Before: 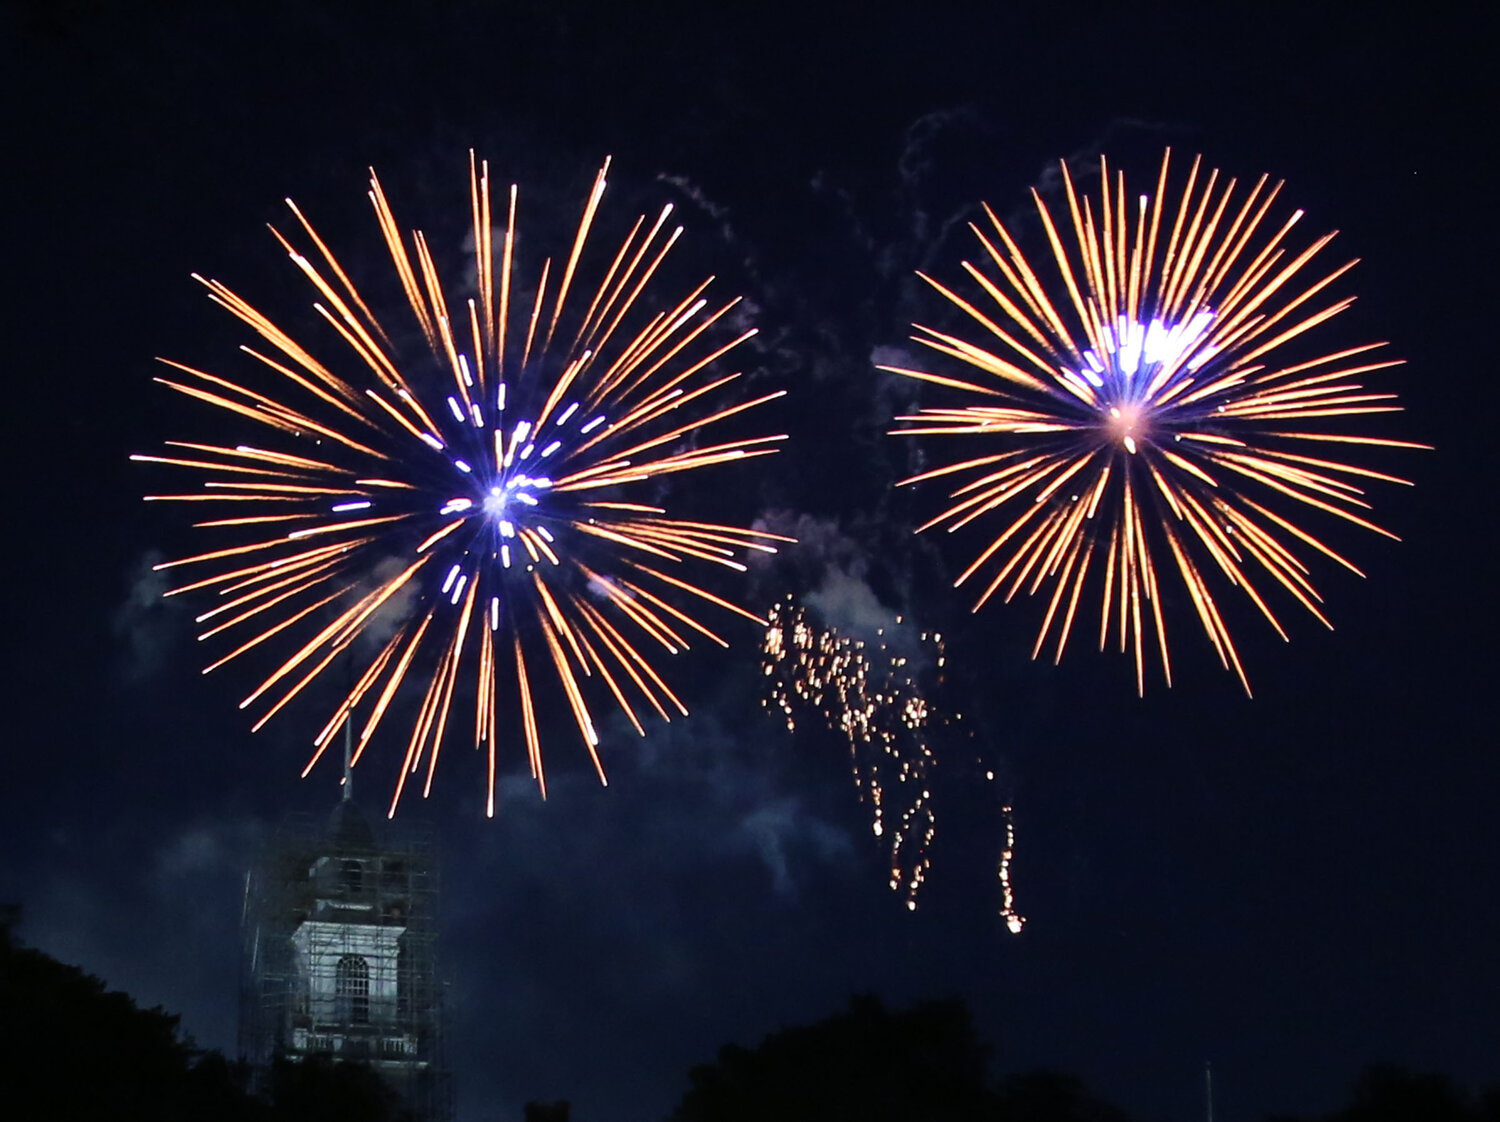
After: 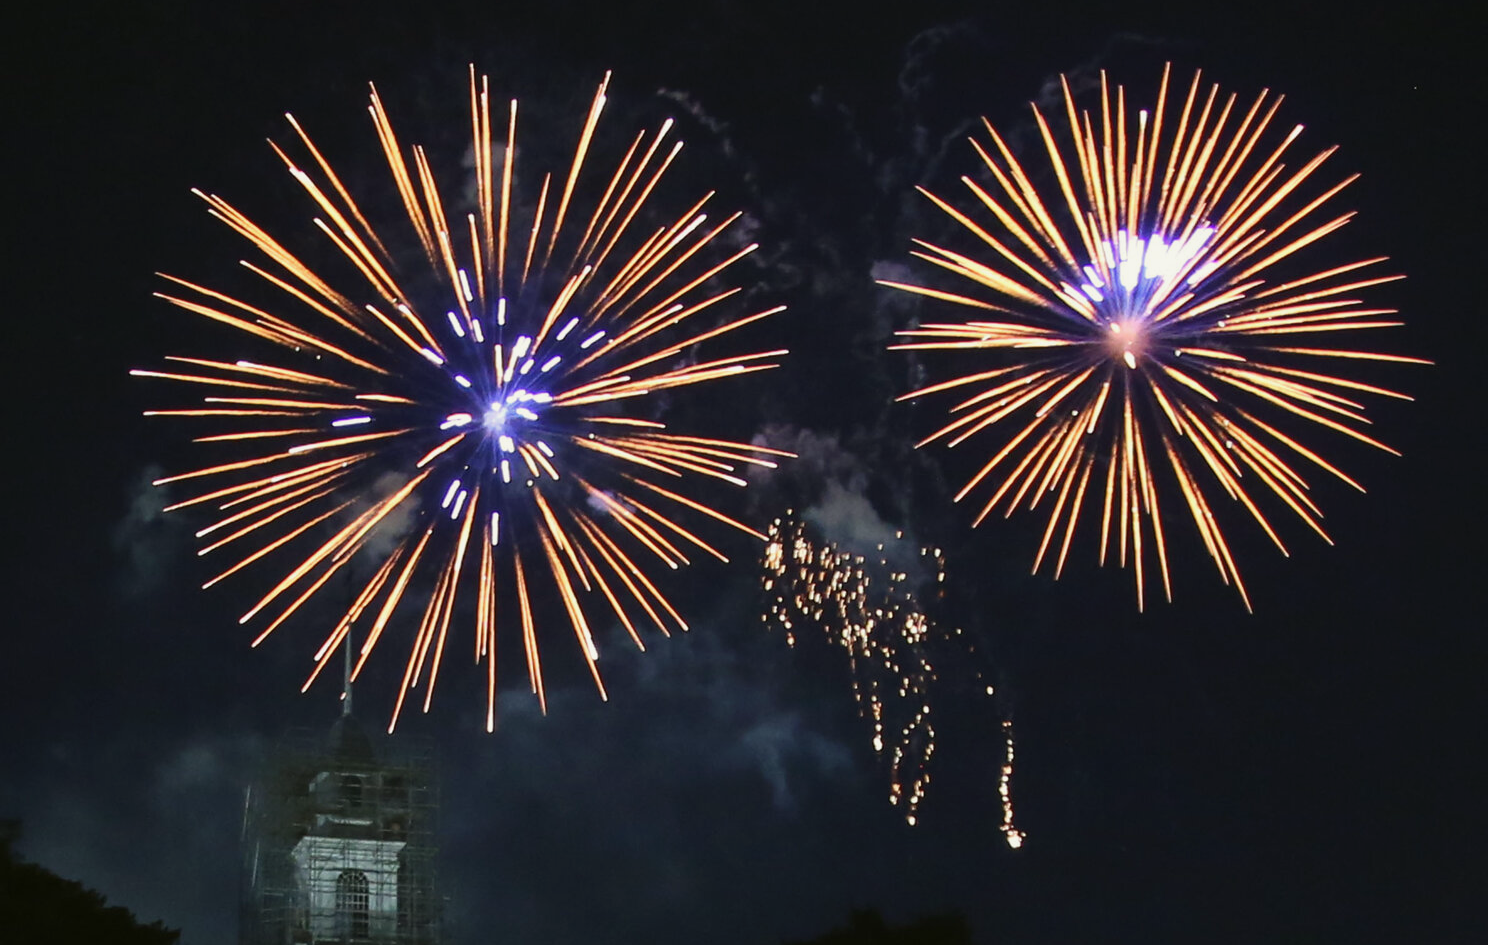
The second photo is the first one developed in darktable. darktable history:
crop: top 7.625%, bottom 8.027%
color balance: mode lift, gamma, gain (sRGB), lift [1.04, 1, 1, 0.97], gamma [1.01, 1, 1, 0.97], gain [0.96, 1, 1, 0.97]
exposure: compensate highlight preservation false
